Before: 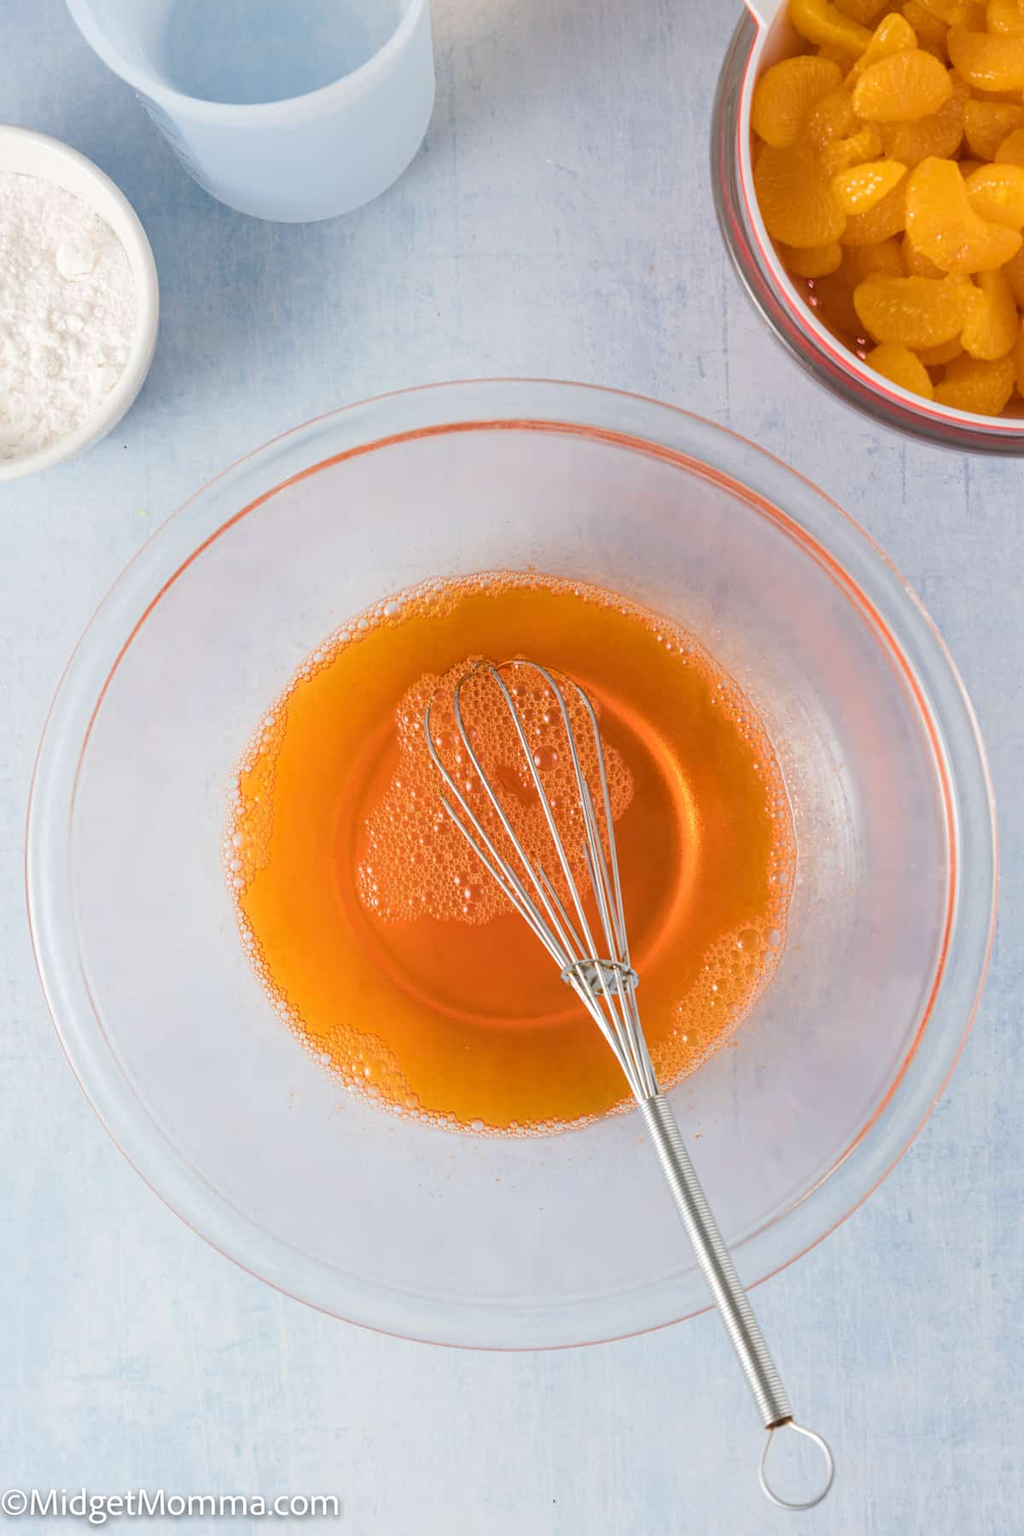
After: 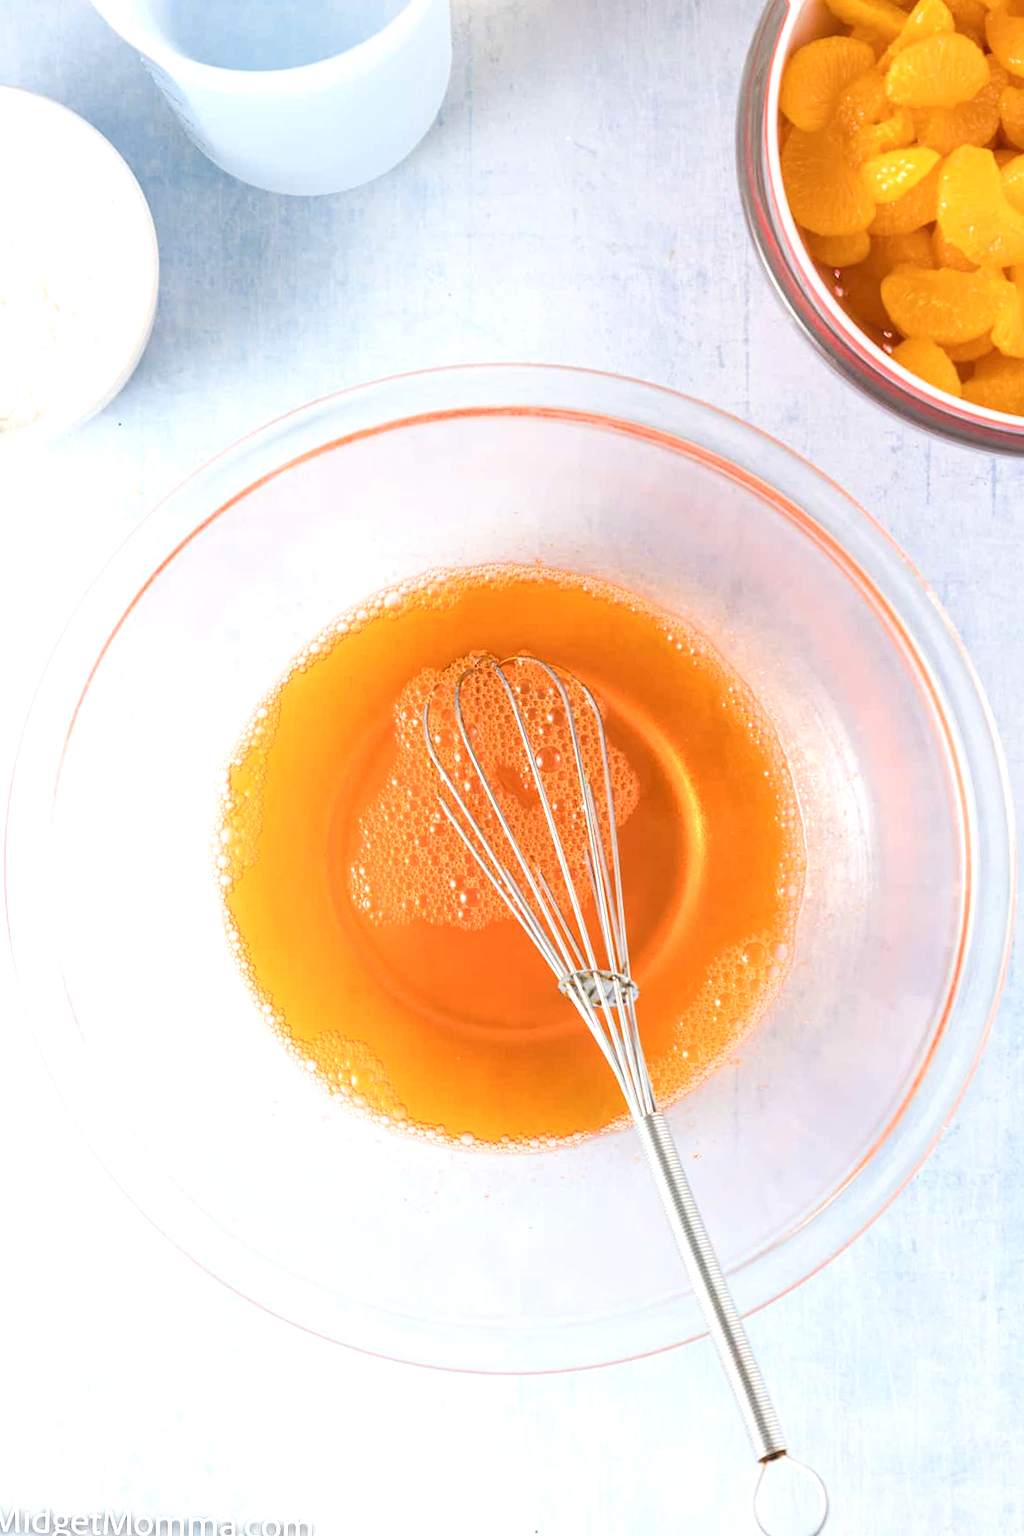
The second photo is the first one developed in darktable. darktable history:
shadows and highlights: shadows -11.93, white point adjustment 4.16, highlights 27.08
exposure: black level correction 0.001, exposure 0.5 EV, compensate highlight preservation false
crop and rotate: angle -1.53°
